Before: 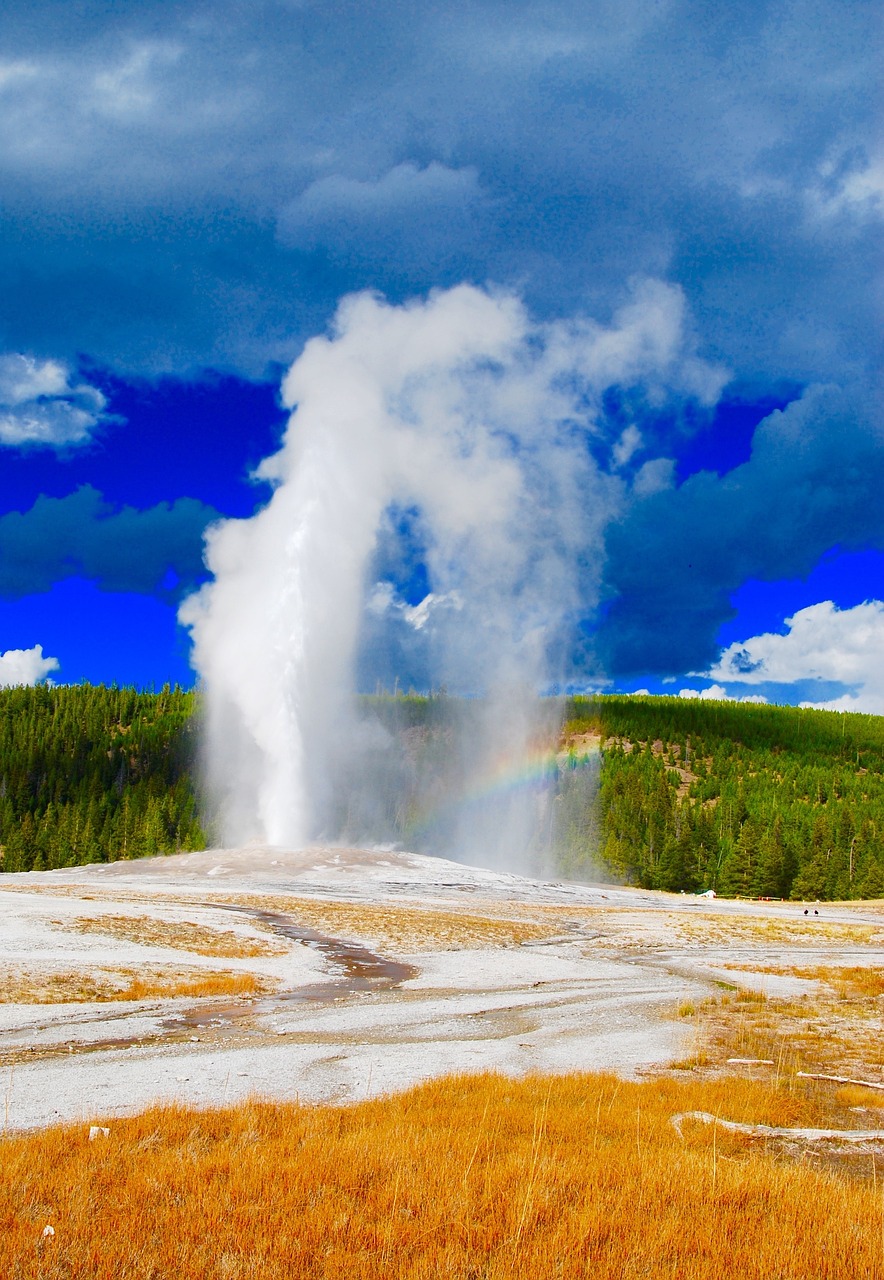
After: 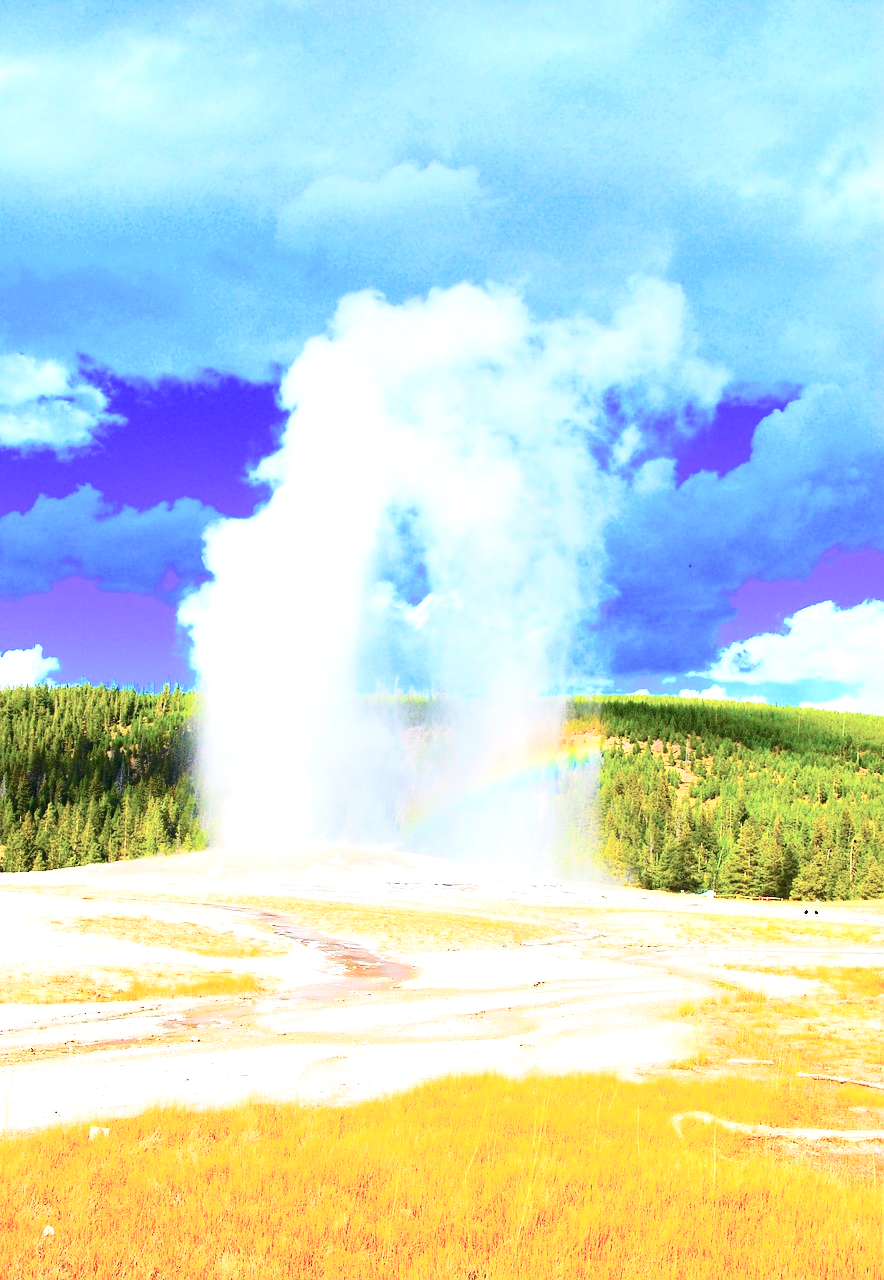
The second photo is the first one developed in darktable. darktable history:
exposure: exposure 1.001 EV, compensate highlight preservation false
tone curve: curves: ch0 [(0, 0) (0.003, 0.003) (0.011, 0.013) (0.025, 0.028) (0.044, 0.05) (0.069, 0.079) (0.1, 0.113) (0.136, 0.154) (0.177, 0.201) (0.224, 0.268) (0.277, 0.38) (0.335, 0.486) (0.399, 0.588) (0.468, 0.688) (0.543, 0.787) (0.623, 0.854) (0.709, 0.916) (0.801, 0.957) (0.898, 0.978) (1, 1)], color space Lab, independent channels, preserve colors none
